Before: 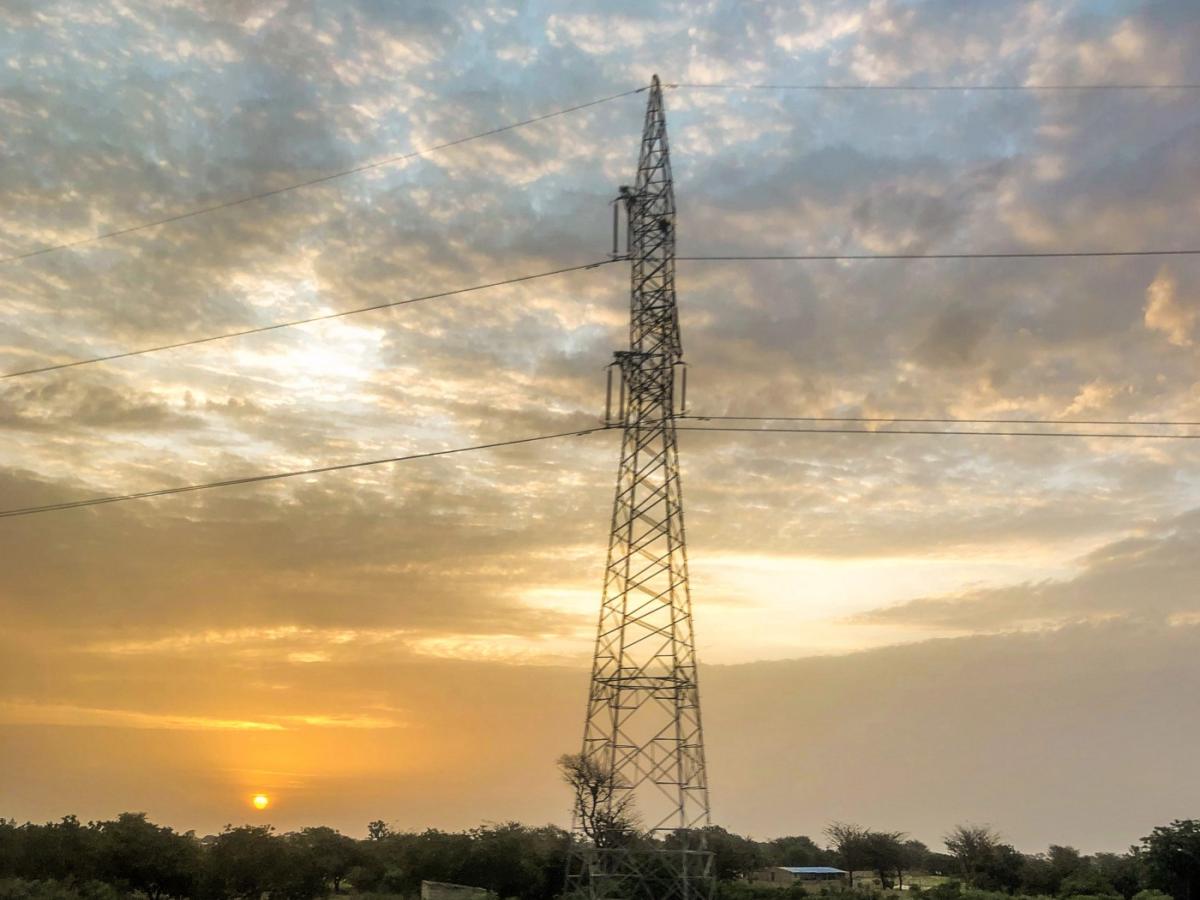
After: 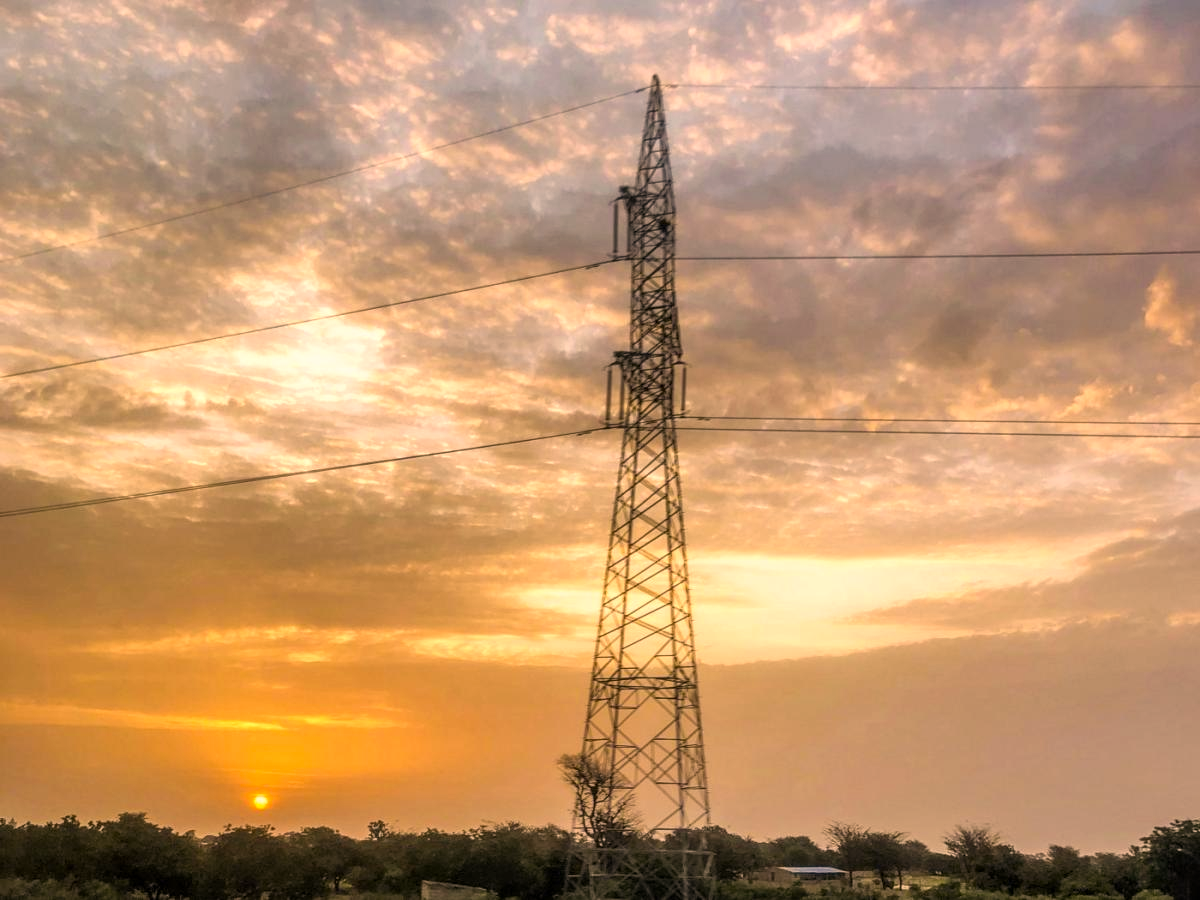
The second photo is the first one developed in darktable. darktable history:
local contrast: on, module defaults
color correction: highlights a* 17.88, highlights b* 18.79
